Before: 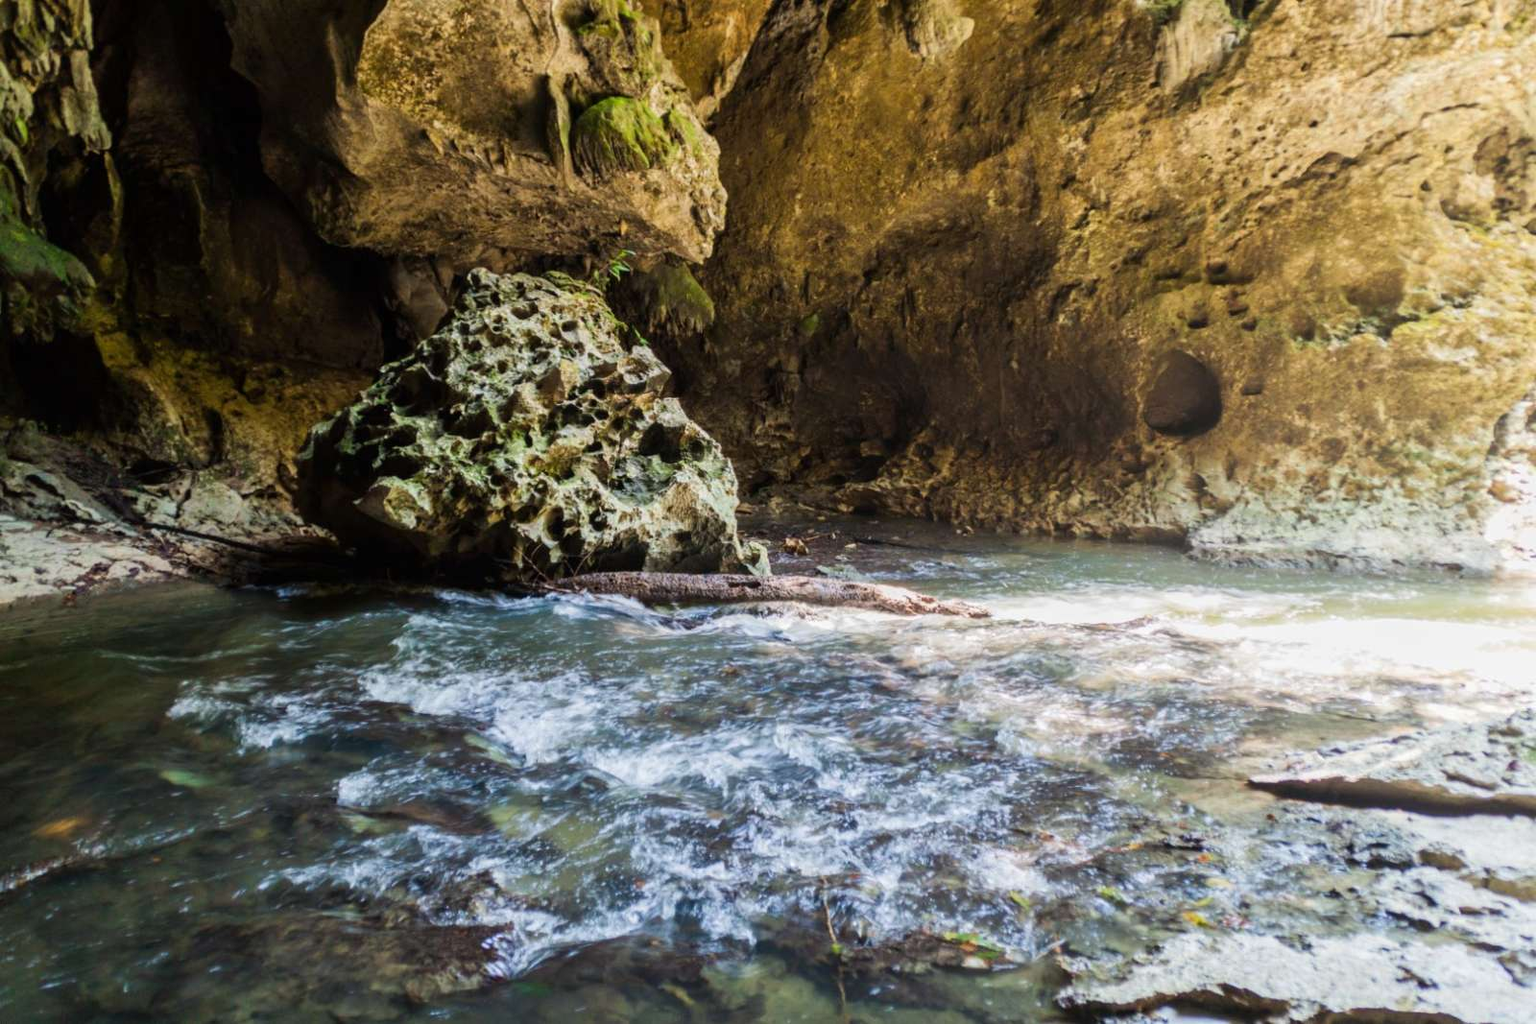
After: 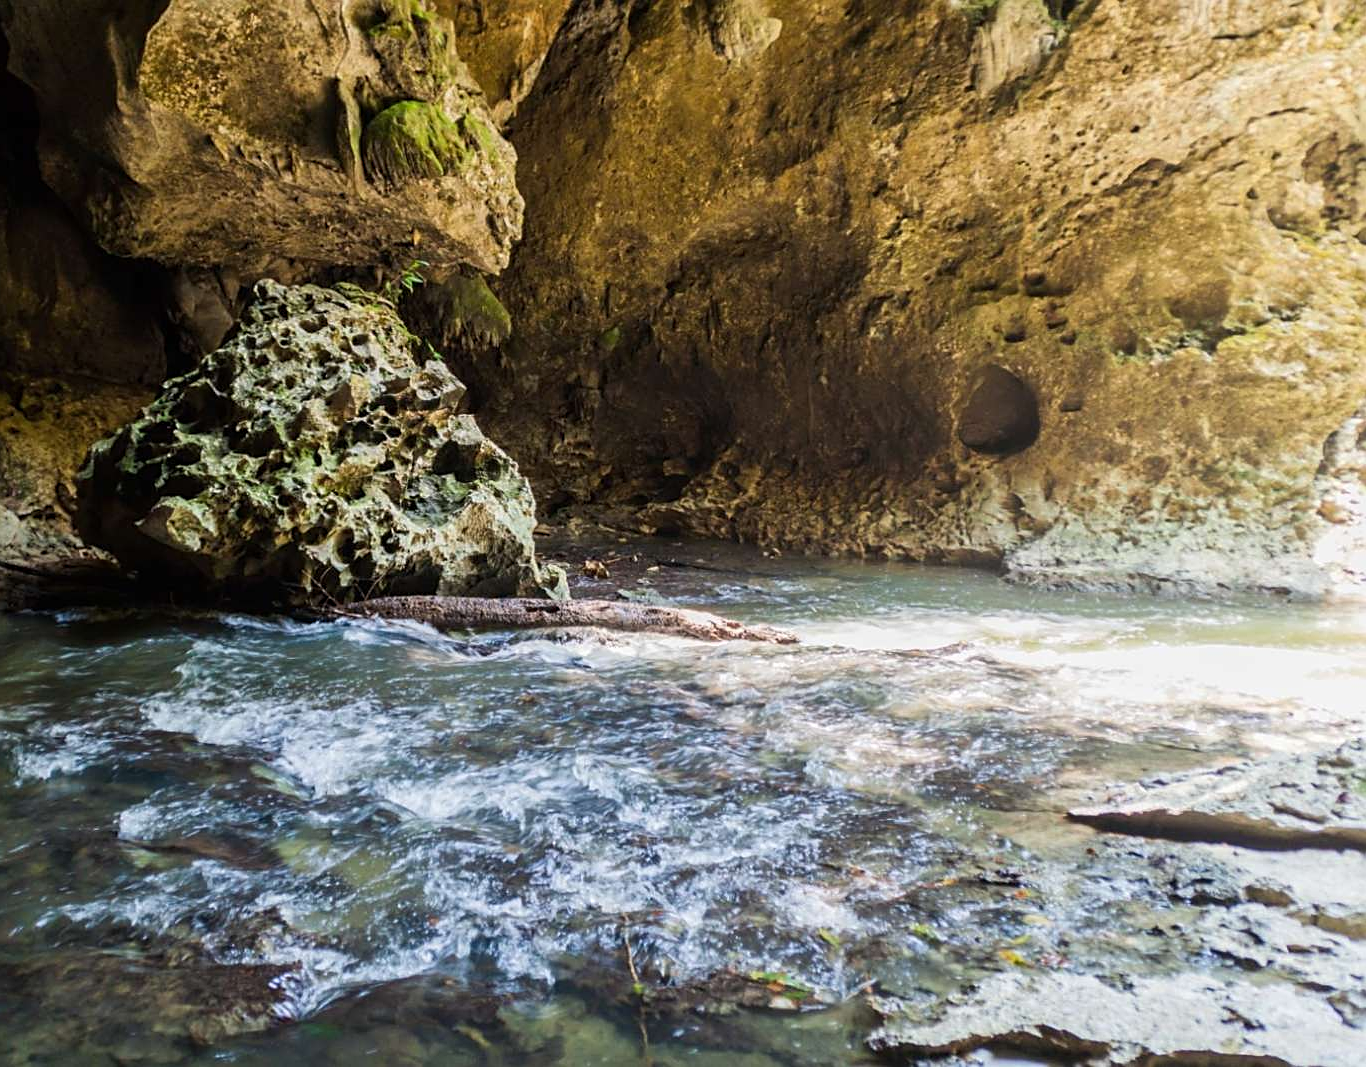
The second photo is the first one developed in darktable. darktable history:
crop and rotate: left 14.624%
sharpen: on, module defaults
